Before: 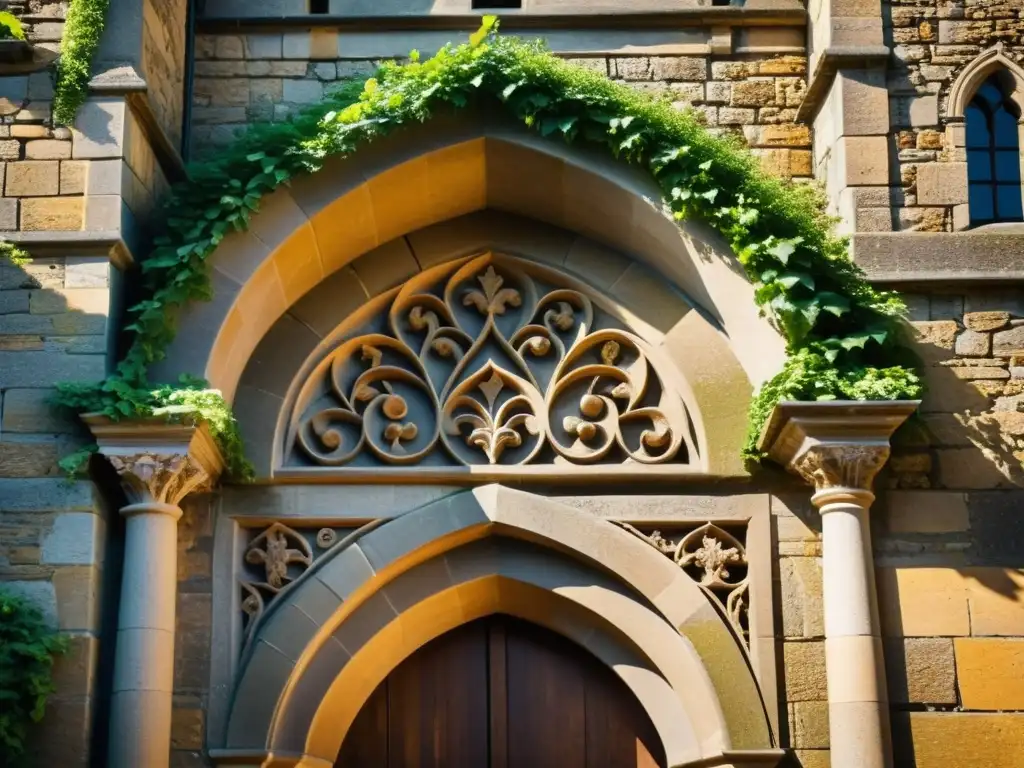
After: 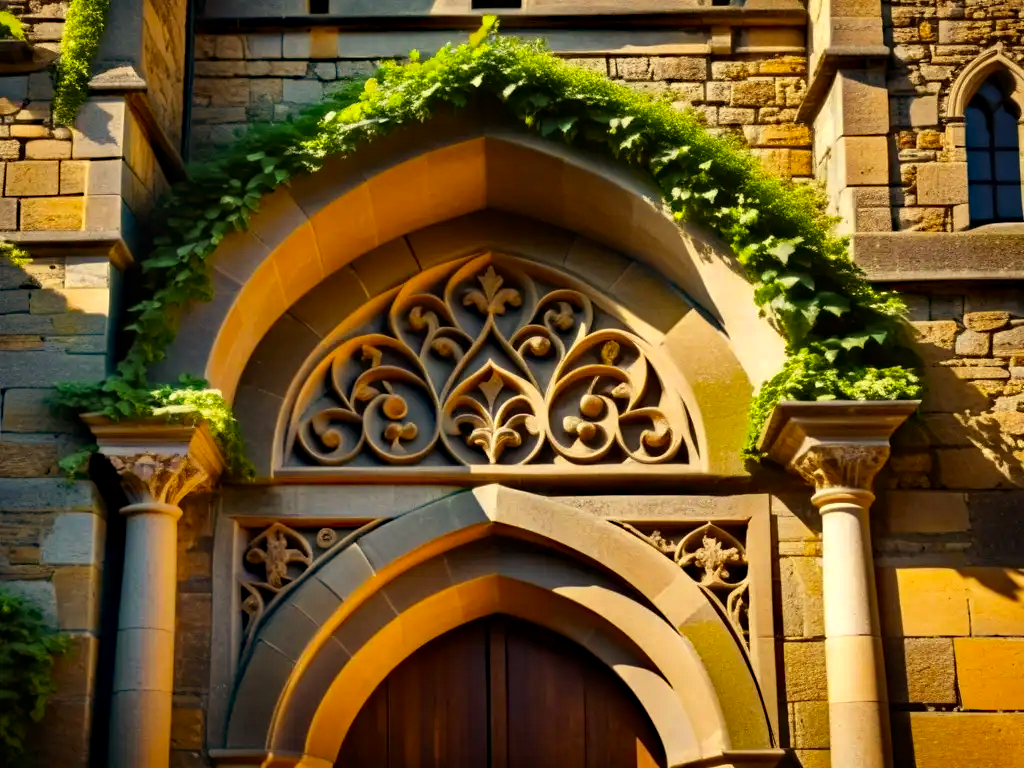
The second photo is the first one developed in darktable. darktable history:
color correction: highlights a* 2.72, highlights b* 22.8
haze removal: strength 0.4, distance 0.22, compatibility mode true, adaptive false
rgb levels: mode RGB, independent channels, levels [[0, 0.5, 1], [0, 0.521, 1], [0, 0.536, 1]]
